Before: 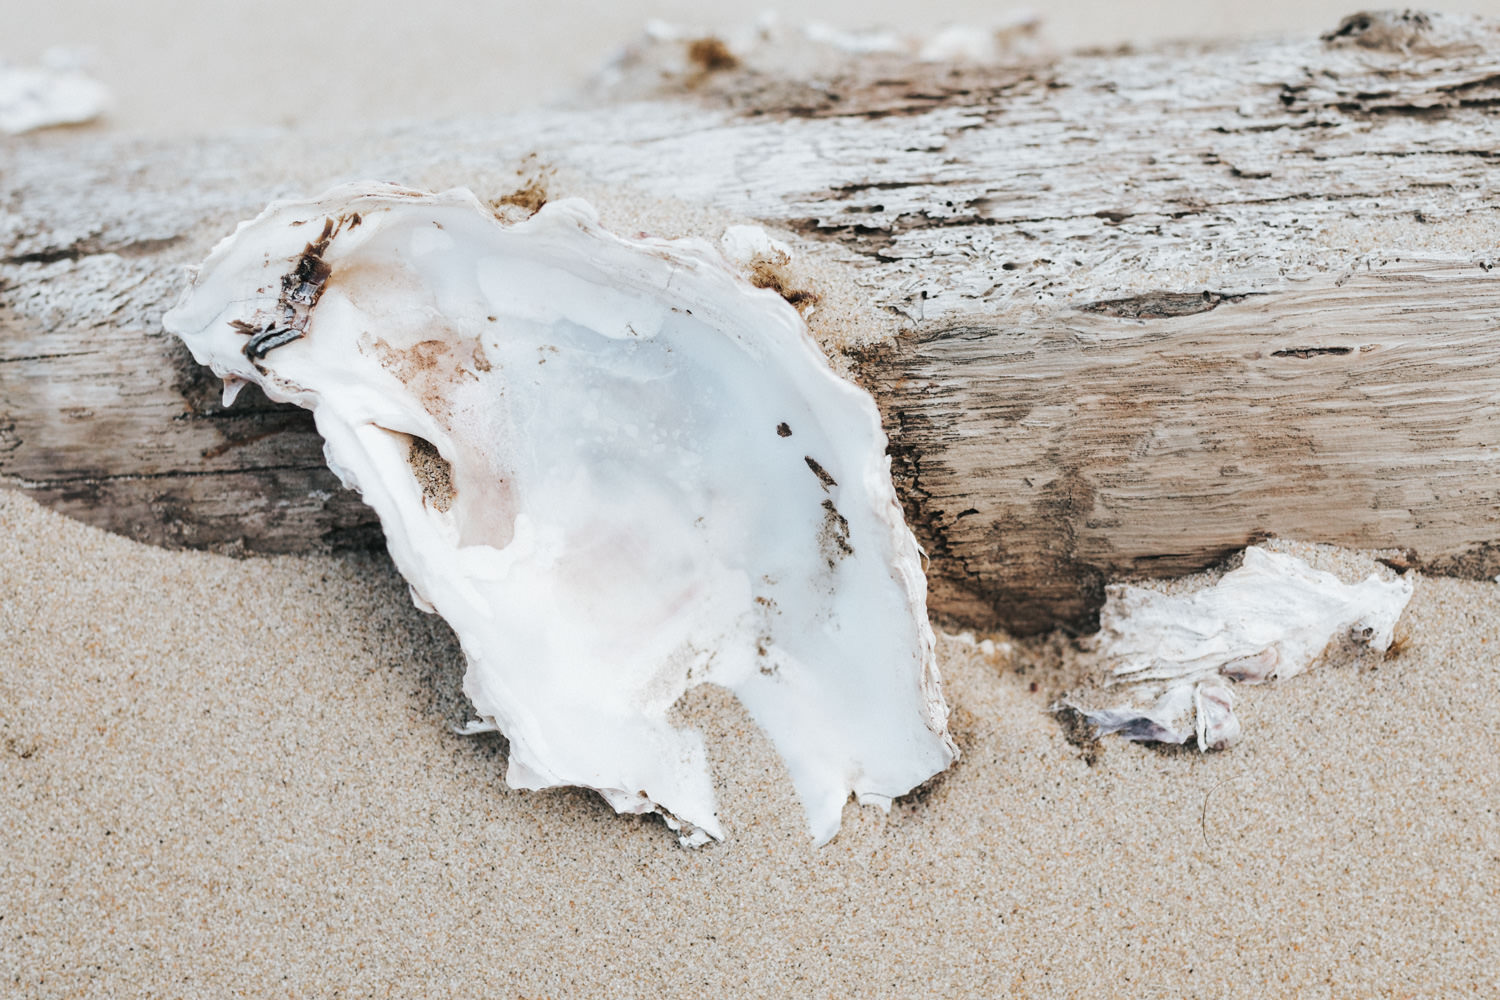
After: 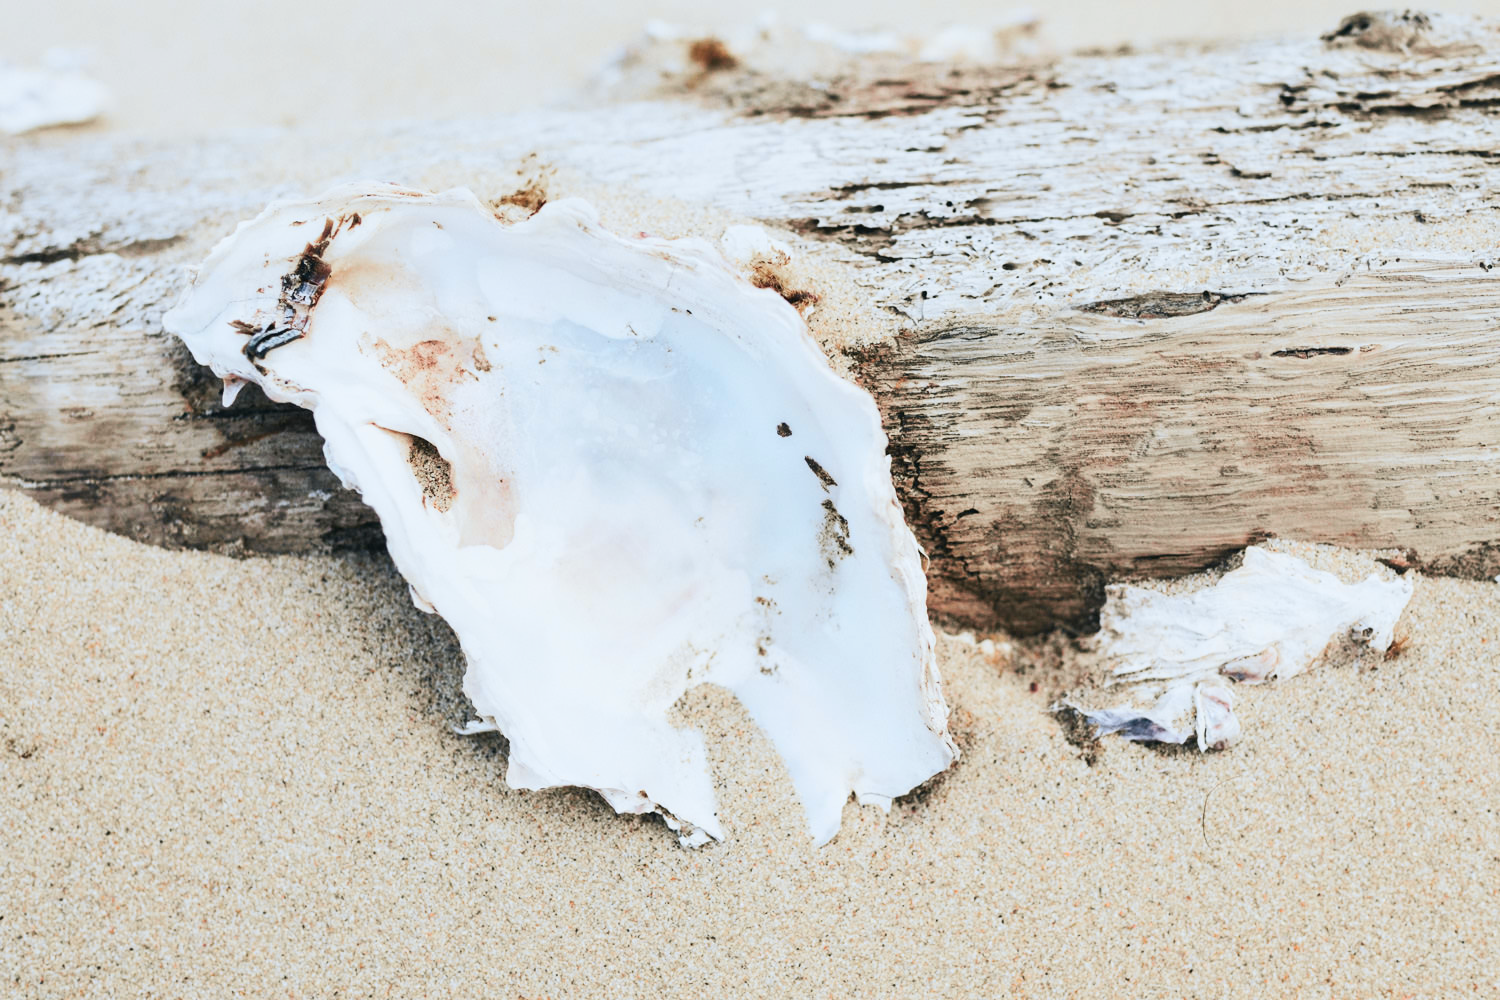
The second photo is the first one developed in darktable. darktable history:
tone curve: curves: ch0 [(0, 0.013) (0.104, 0.103) (0.258, 0.267) (0.448, 0.487) (0.709, 0.794) (0.886, 0.922) (0.994, 0.971)]; ch1 [(0, 0) (0.335, 0.298) (0.446, 0.413) (0.488, 0.484) (0.515, 0.508) (0.566, 0.593) (0.635, 0.661) (1, 1)]; ch2 [(0, 0) (0.314, 0.301) (0.437, 0.403) (0.502, 0.494) (0.528, 0.54) (0.557, 0.559) (0.612, 0.62) (0.715, 0.691) (1, 1)], color space Lab, independent channels, preserve colors none
